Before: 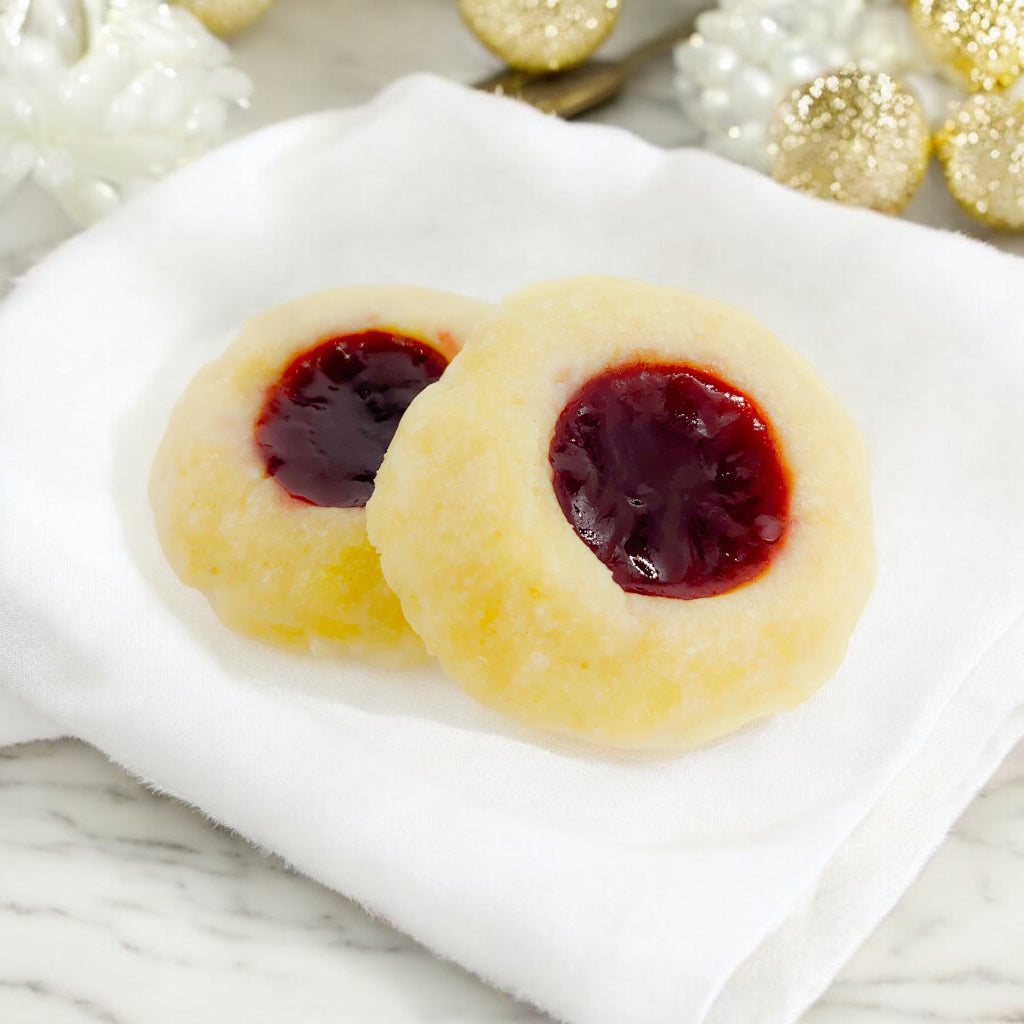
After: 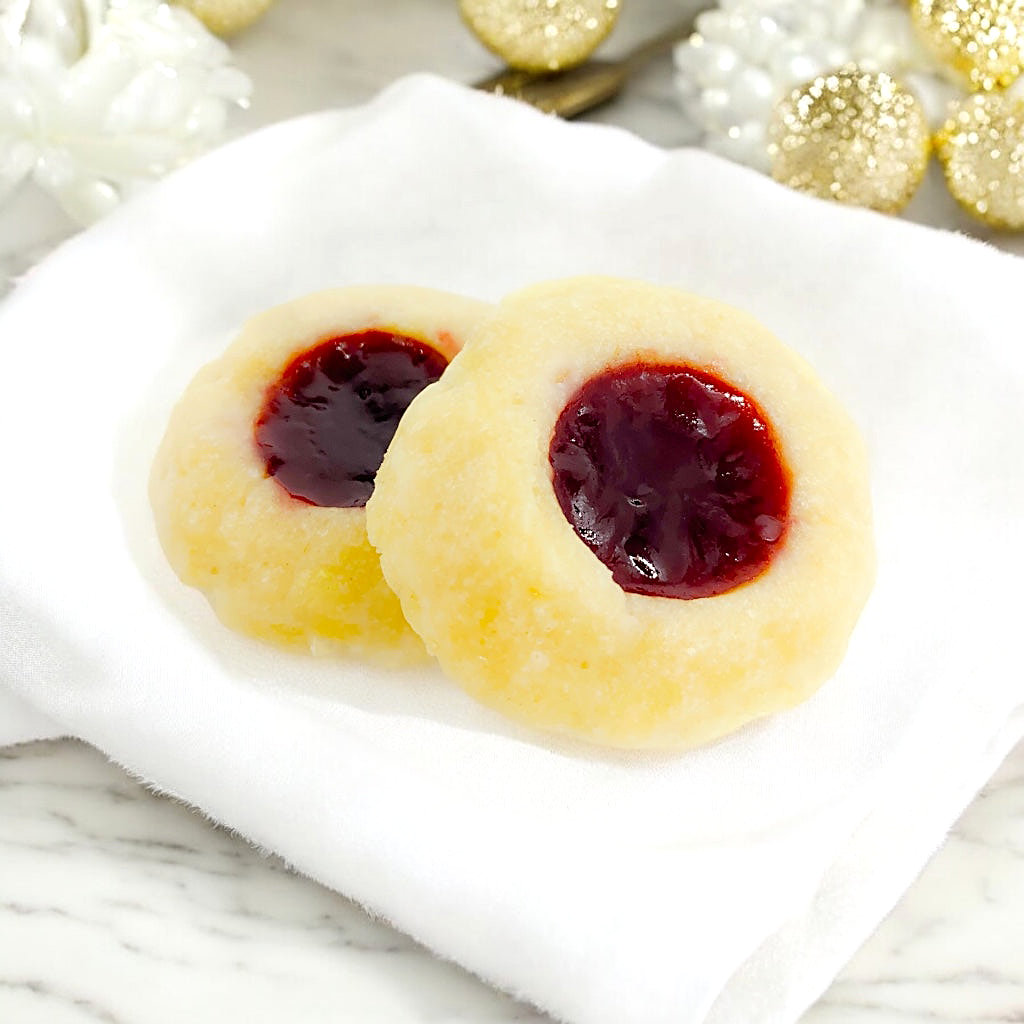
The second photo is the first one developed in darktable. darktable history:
exposure: black level correction 0.001, exposure 0.191 EV, compensate highlight preservation false
sharpen: on, module defaults
